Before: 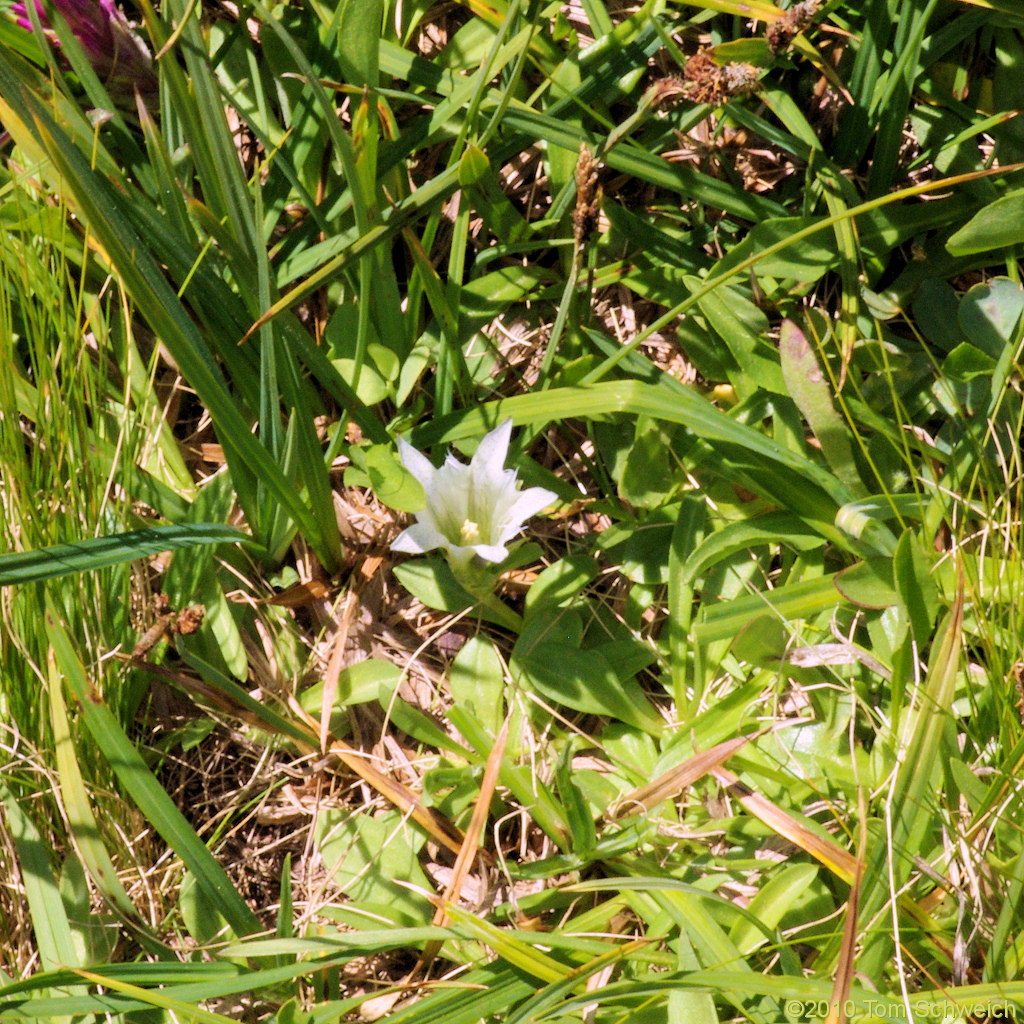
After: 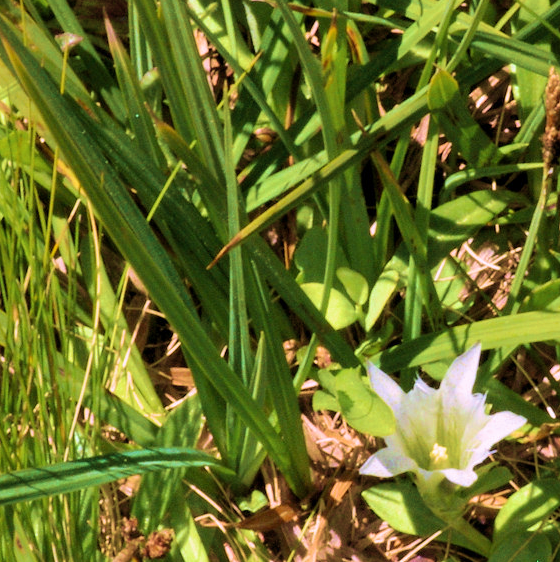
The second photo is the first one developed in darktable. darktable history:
crop and rotate: left 3.047%, top 7.509%, right 42.236%, bottom 37.598%
color zones: curves: ch0 [(0.25, 0.5) (0.463, 0.627) (0.484, 0.637) (0.75, 0.5)]
velvia: strength 74%
